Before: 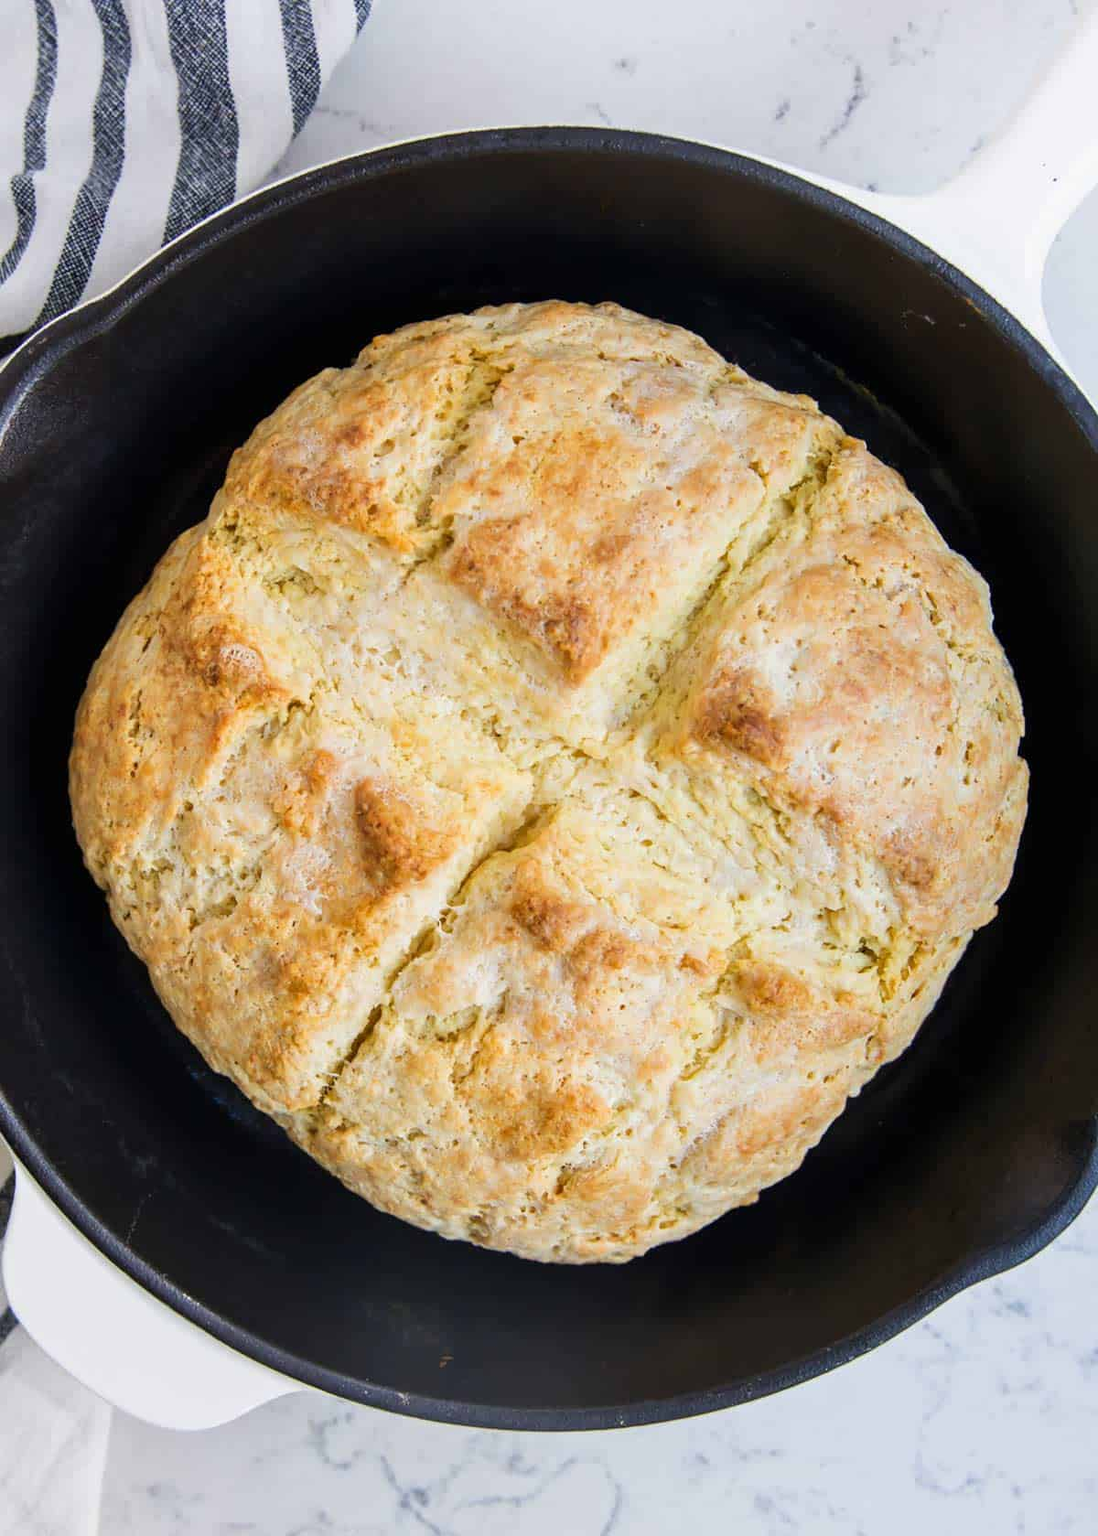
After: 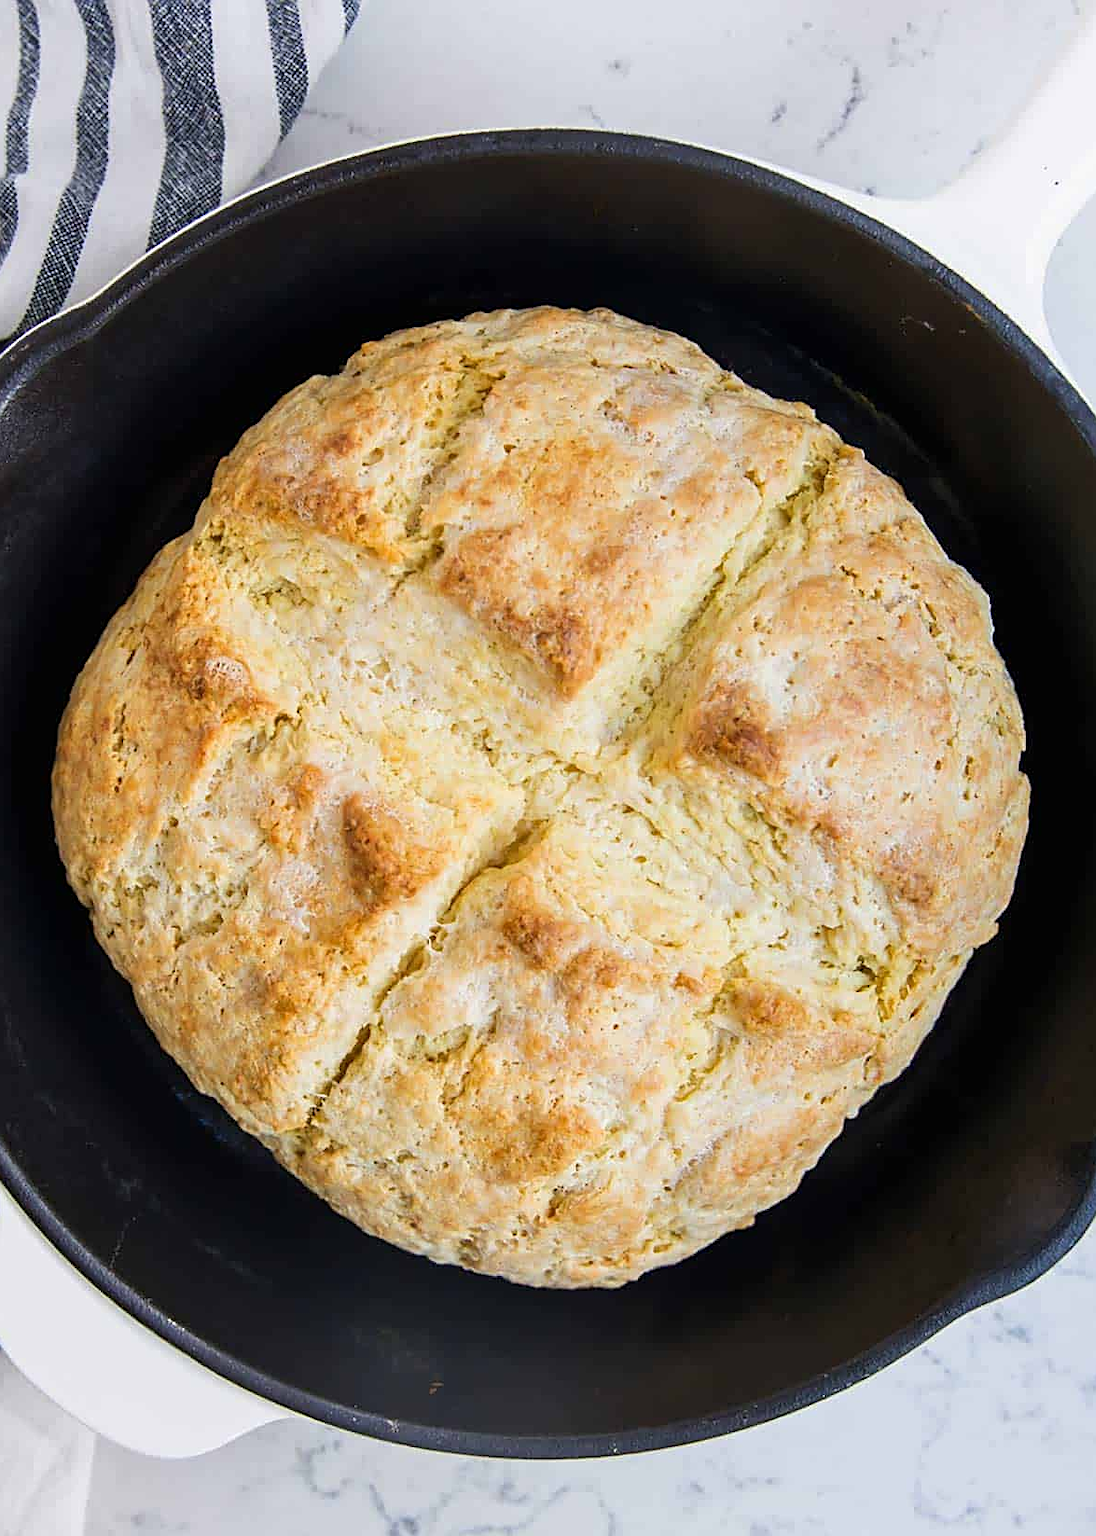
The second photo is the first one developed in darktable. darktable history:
crop: left 1.681%, right 0.28%, bottom 1.857%
sharpen: on, module defaults
